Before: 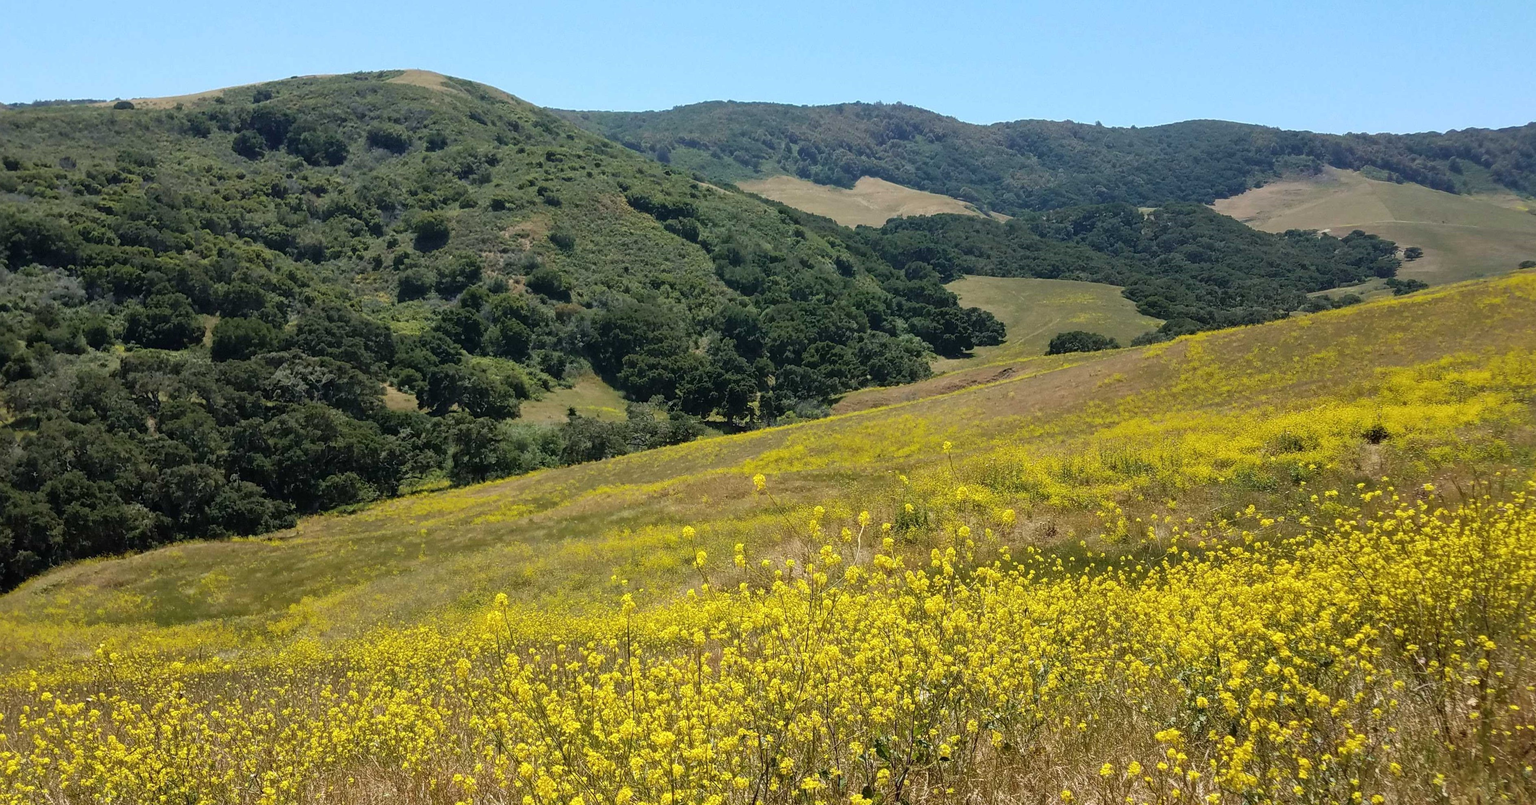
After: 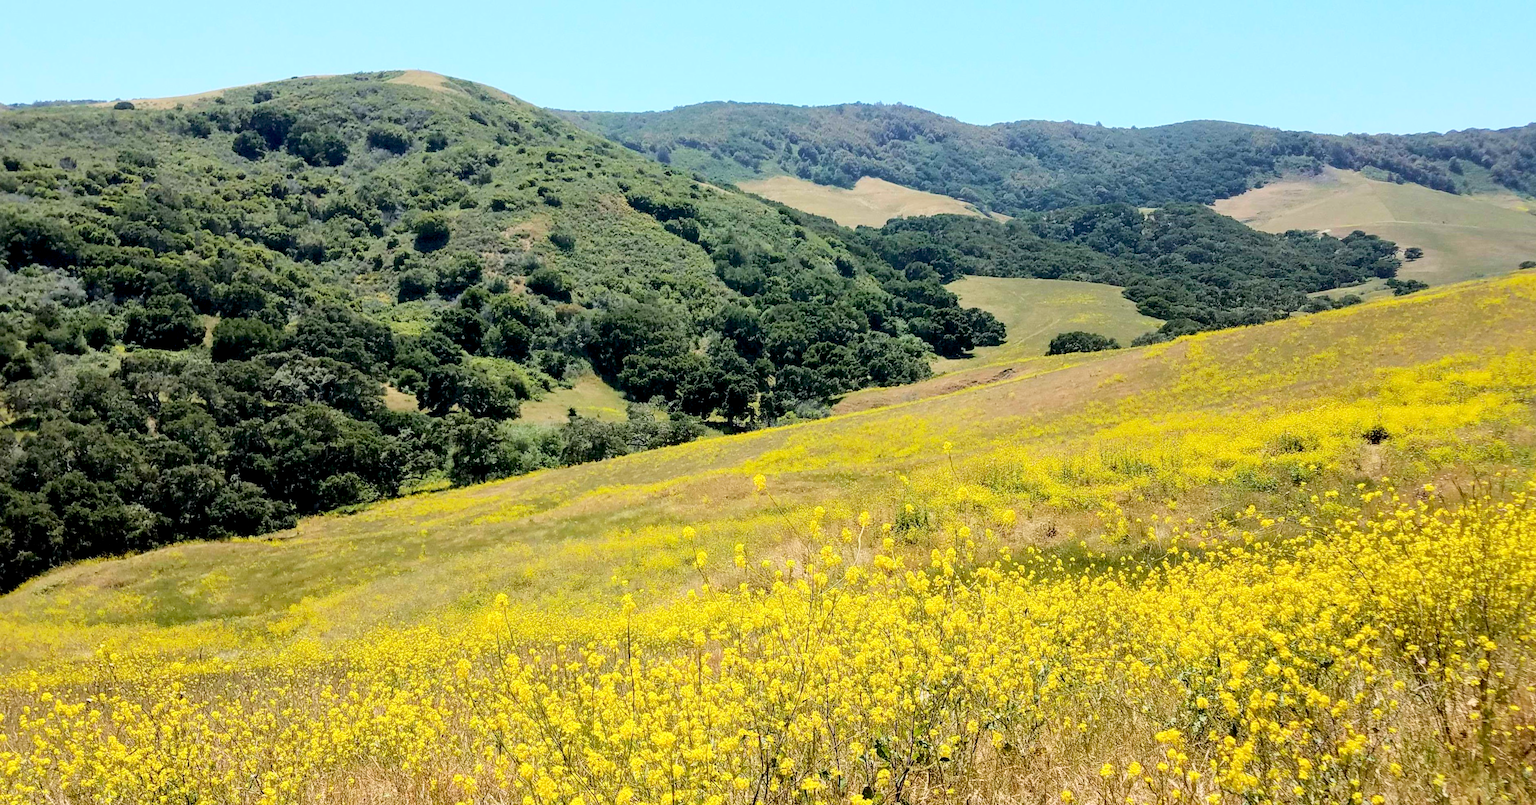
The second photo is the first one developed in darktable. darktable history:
base curve: curves: ch0 [(0, 0) (0.025, 0.046) (0.112, 0.277) (0.467, 0.74) (0.814, 0.929) (1, 0.942)]
exposure: black level correction 0.009, exposure -0.159 EV, compensate highlight preservation false
